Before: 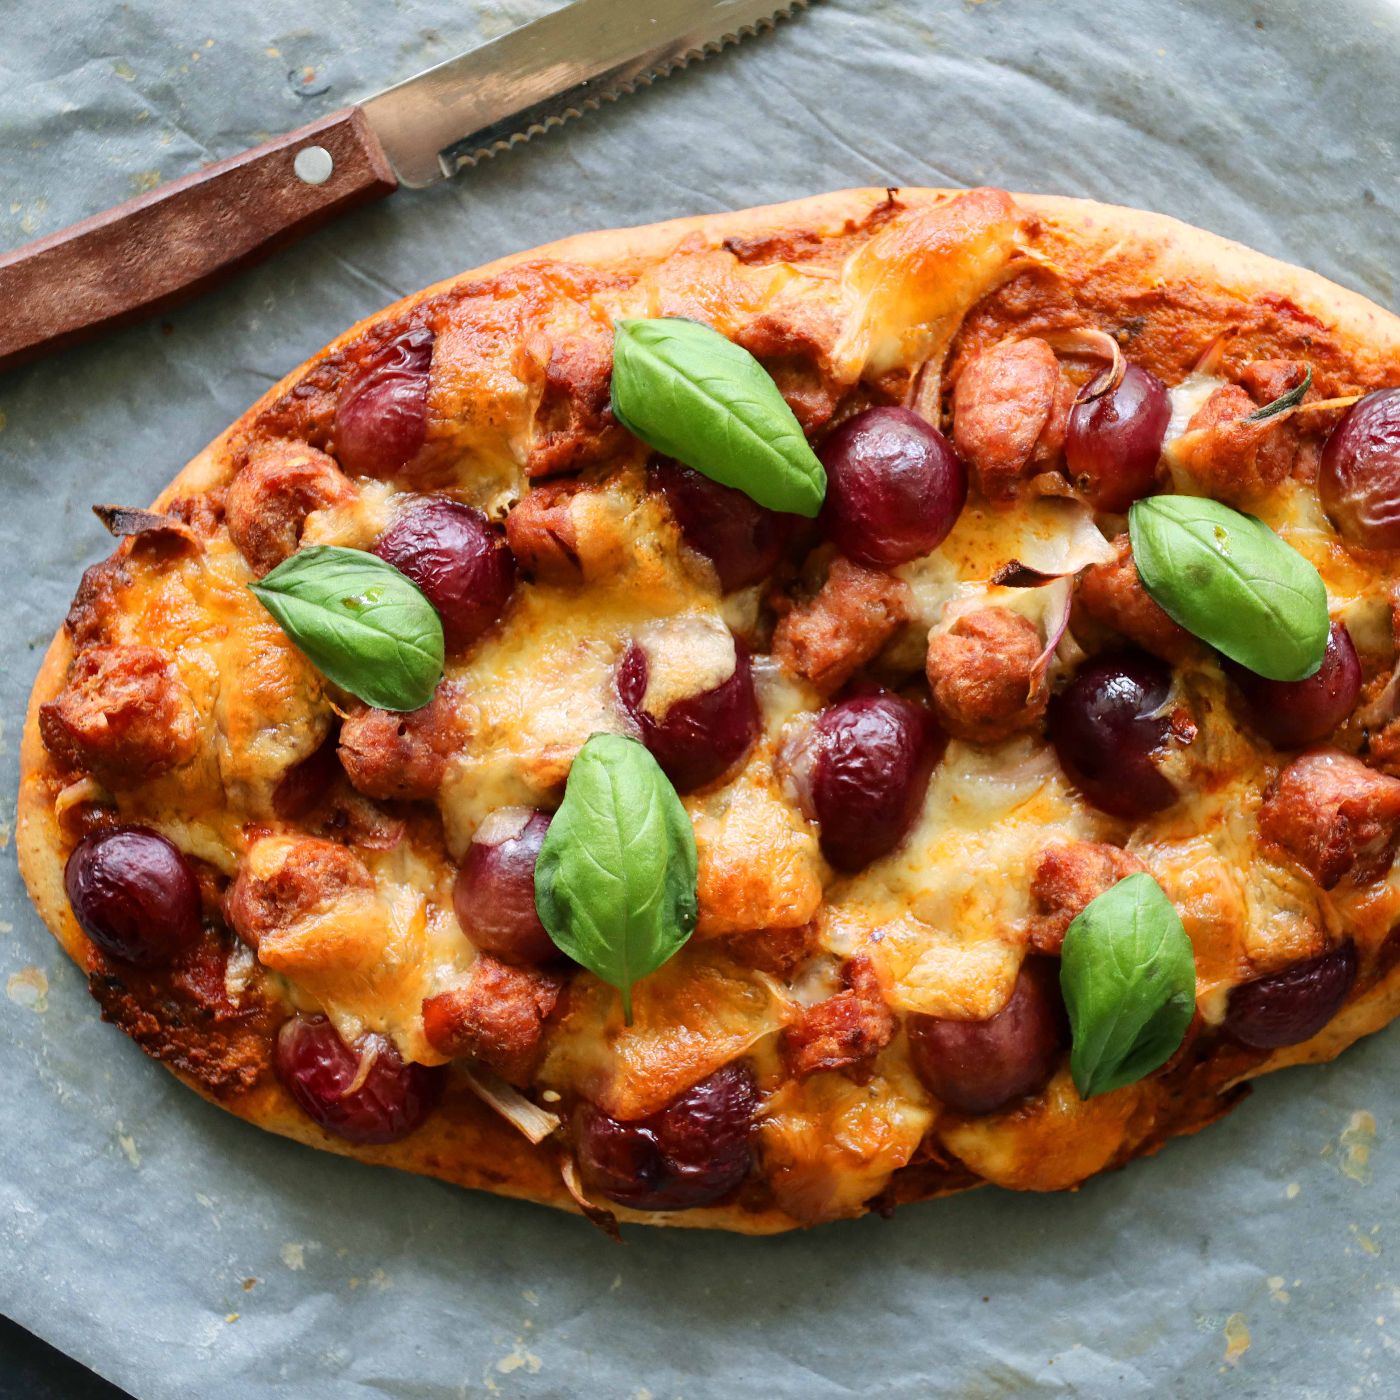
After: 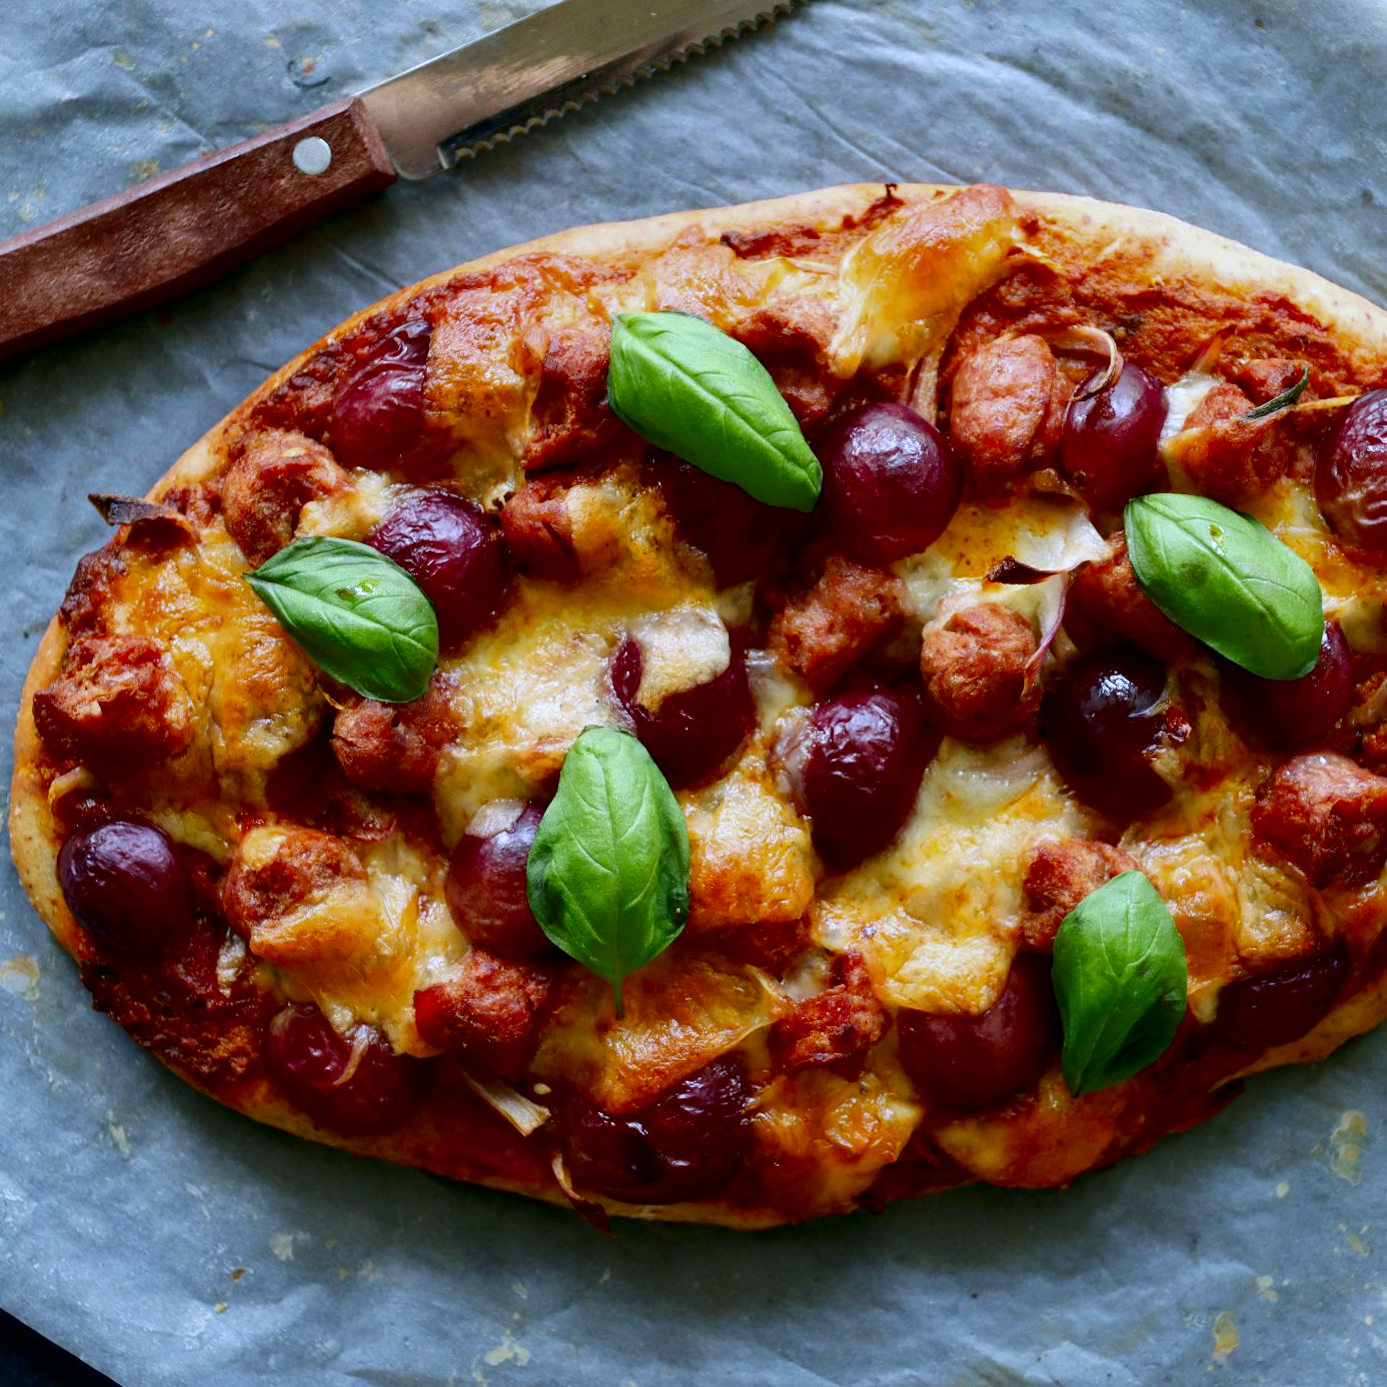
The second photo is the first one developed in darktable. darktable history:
white balance: red 0.931, blue 1.11
exposure: black level correction 0.007, compensate highlight preservation false
crop and rotate: angle -0.5°
contrast brightness saturation: brightness -0.2, saturation 0.08
